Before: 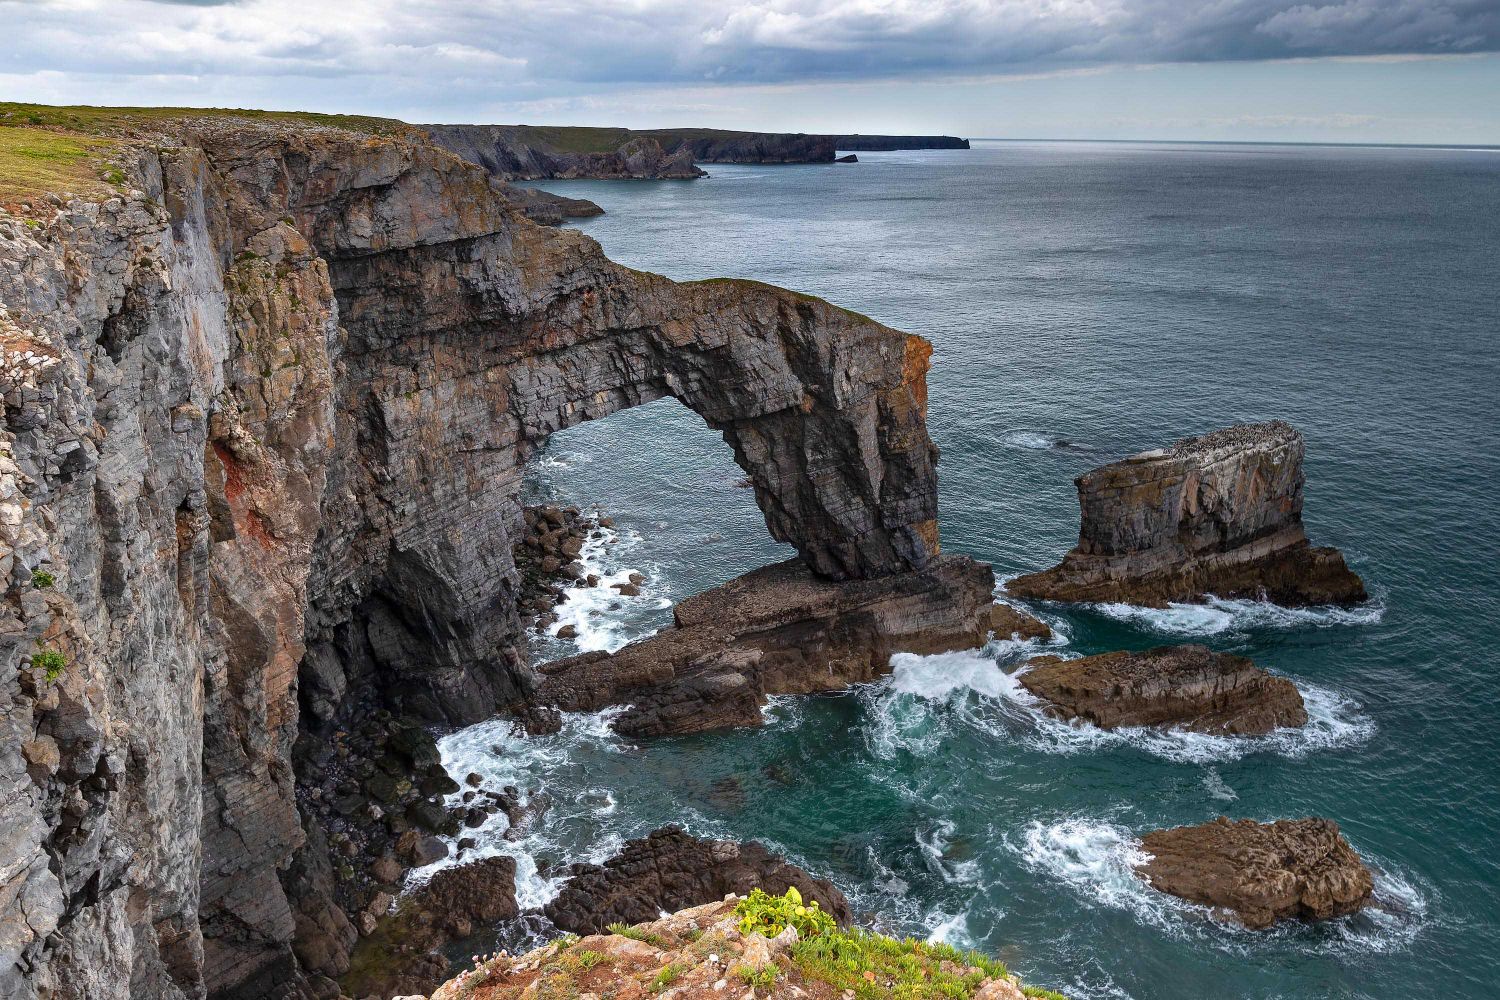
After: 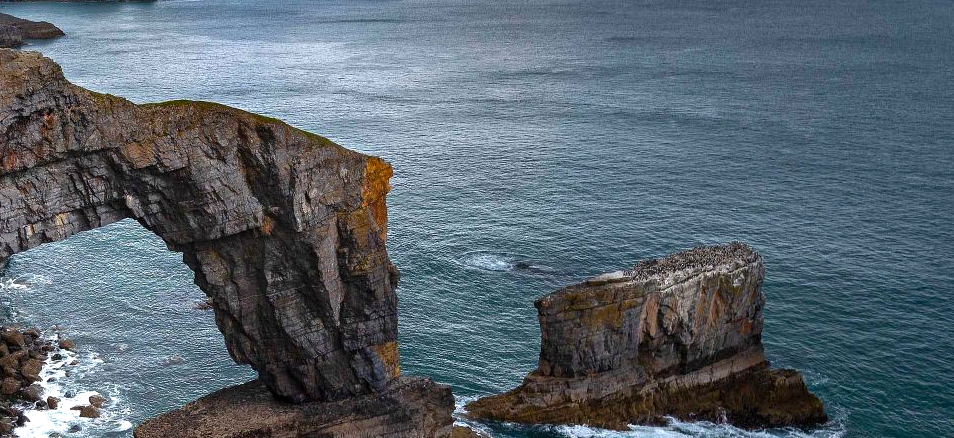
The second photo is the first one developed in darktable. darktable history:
color balance rgb: shadows lift › luminance -19.929%, shadows fall-off 298.676%, white fulcrum 1.99 EV, highlights fall-off 298.204%, perceptual saturation grading › global saturation 23.189%, perceptual saturation grading › highlights -24.256%, perceptual saturation grading › mid-tones 24.449%, perceptual saturation grading › shadows 40.766%, perceptual brilliance grading › global brilliance 12.364%, mask middle-gray fulcrum 99.35%, contrast gray fulcrum 38.36%
crop: left 36.059%, top 17.807%, right 0.328%, bottom 38.337%
contrast brightness saturation: saturation -0.179
